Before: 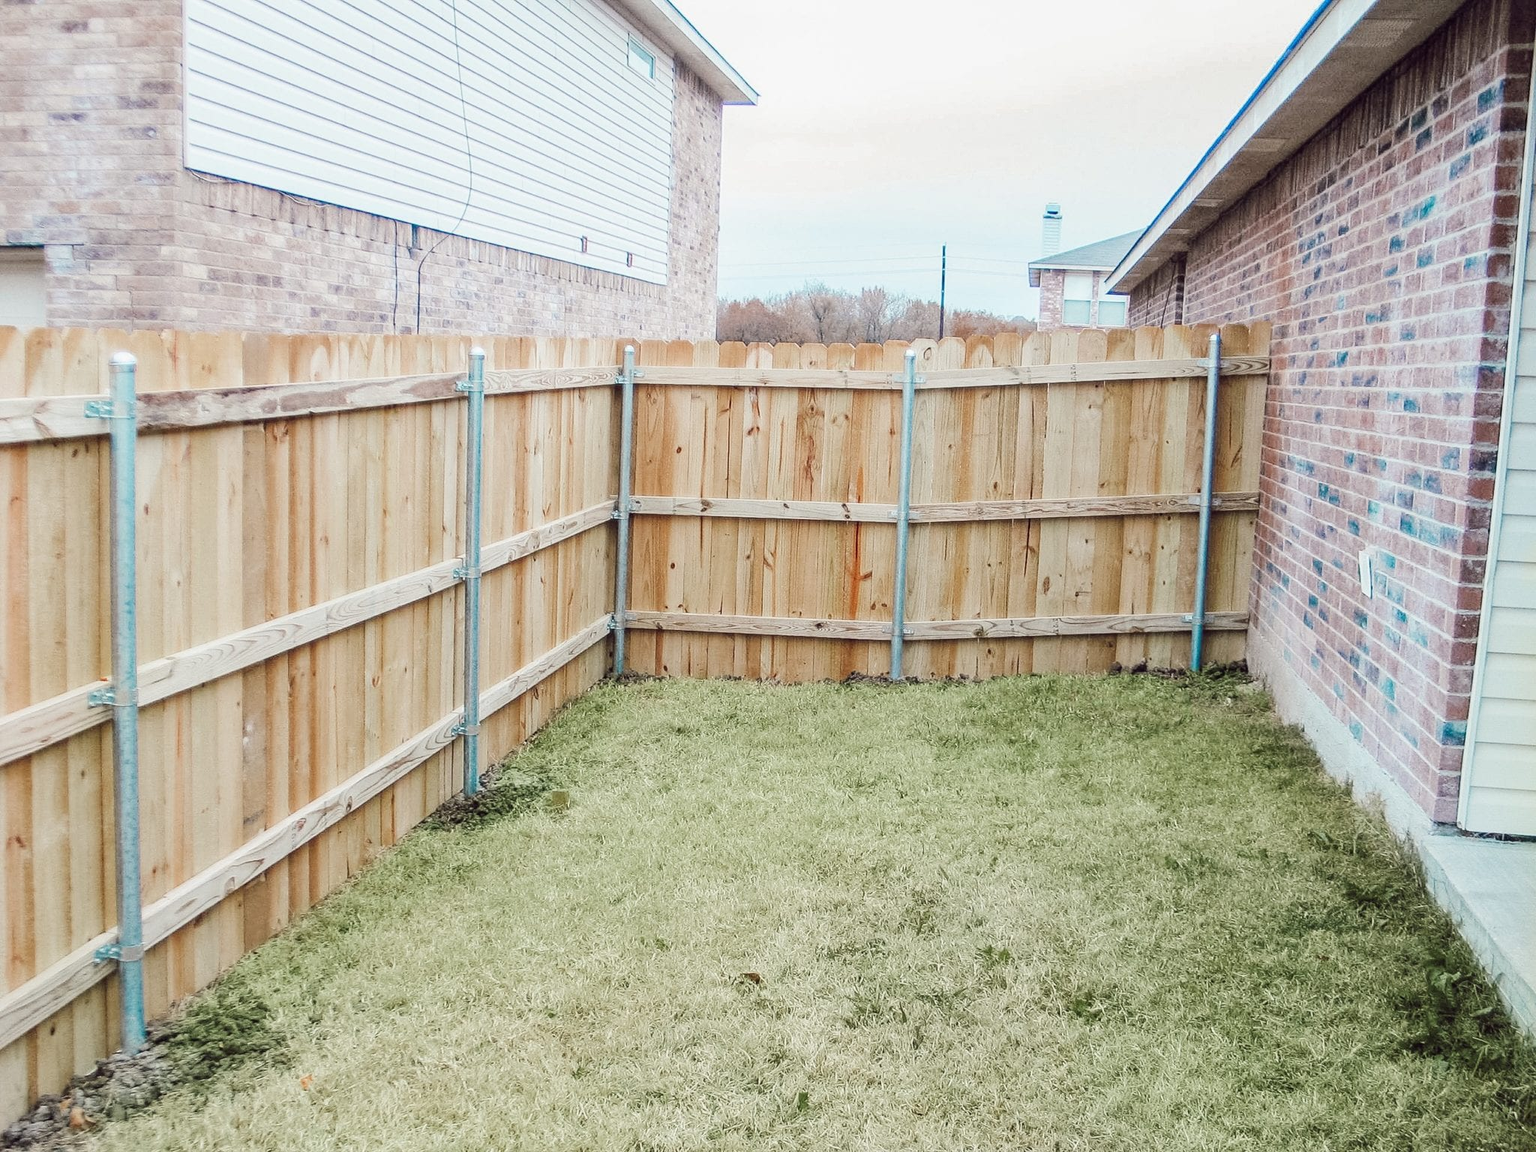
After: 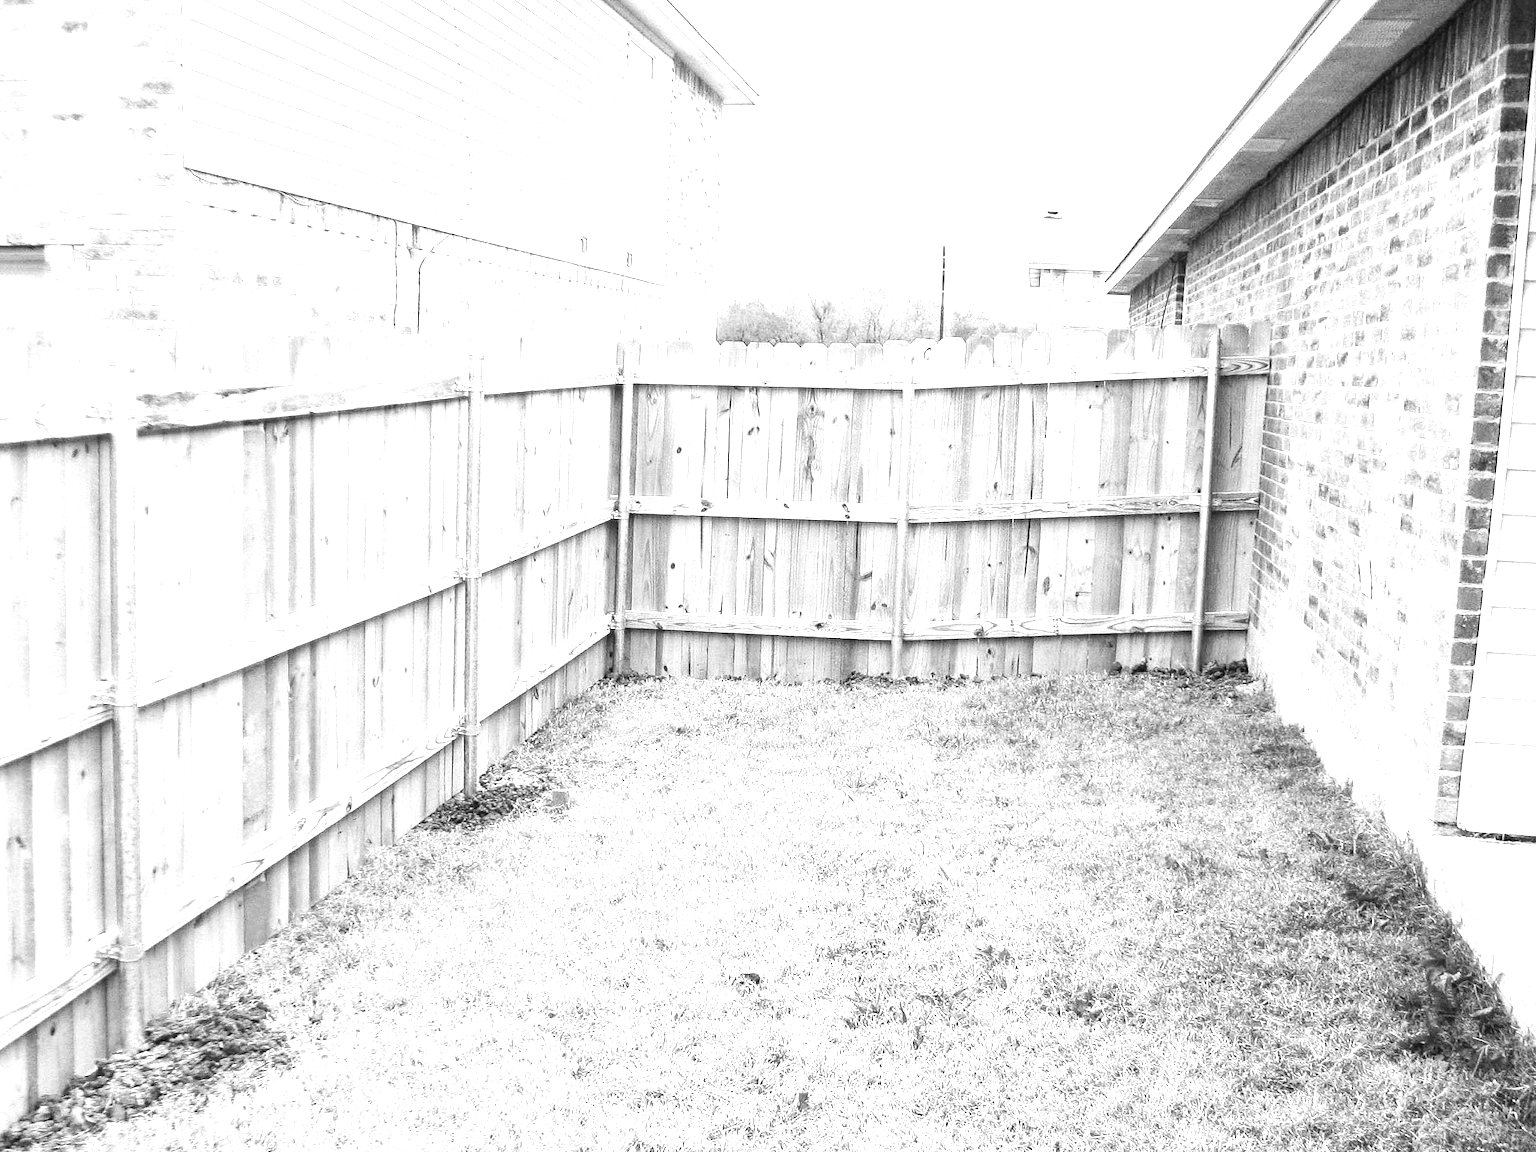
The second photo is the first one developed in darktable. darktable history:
color correction: highlights a* -1.43, highlights b* 10.12, shadows a* 0.395, shadows b* 19.35
exposure: black level correction 0, exposure 1.2 EV, compensate exposure bias true, compensate highlight preservation false
white balance: red 0.948, green 1.02, blue 1.176
color balance rgb: perceptual saturation grading › global saturation 25%, global vibrance 20%
monochrome: on, module defaults
